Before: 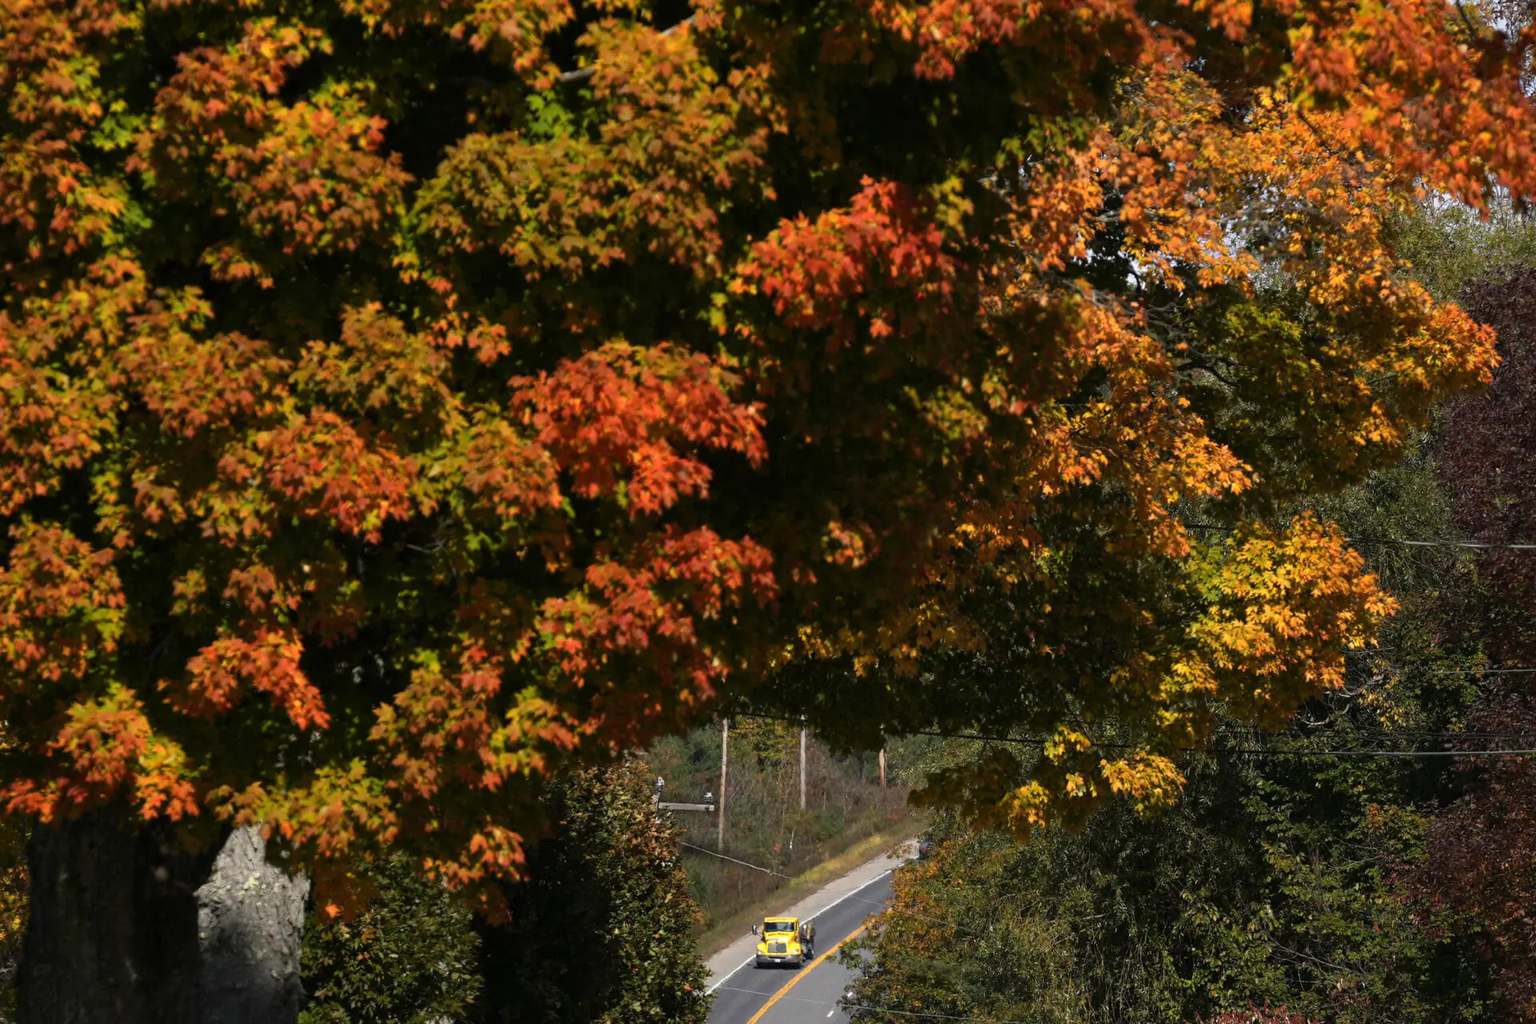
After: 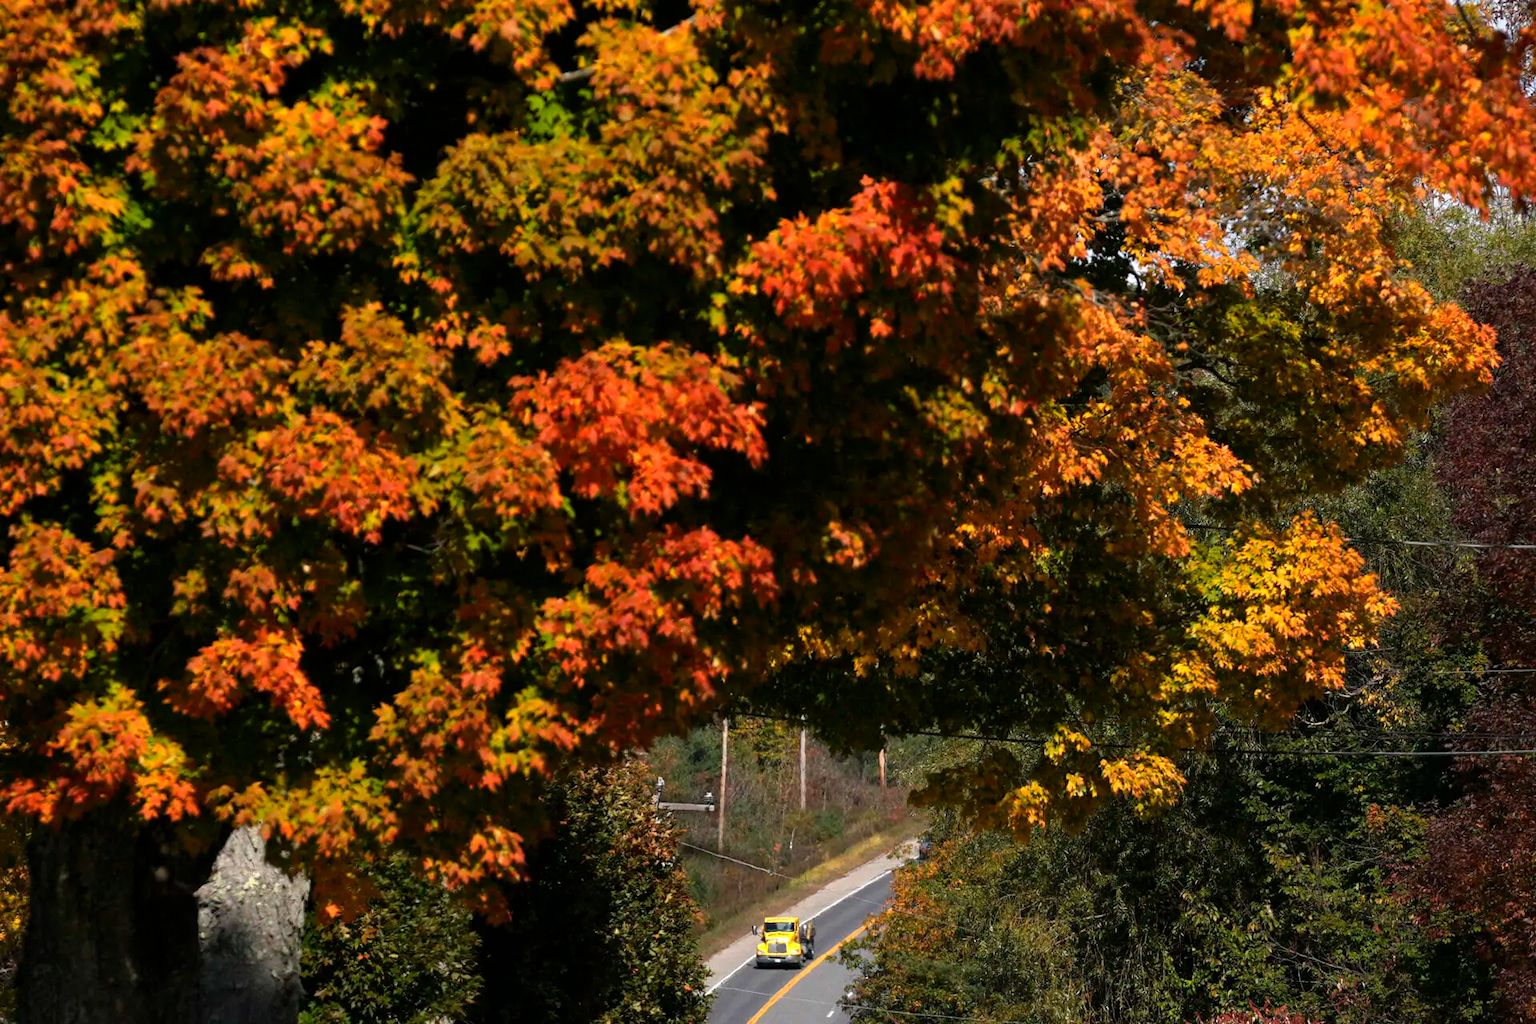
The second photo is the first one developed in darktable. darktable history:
exposure: exposure 0.224 EV, compensate exposure bias true, compensate highlight preservation false
